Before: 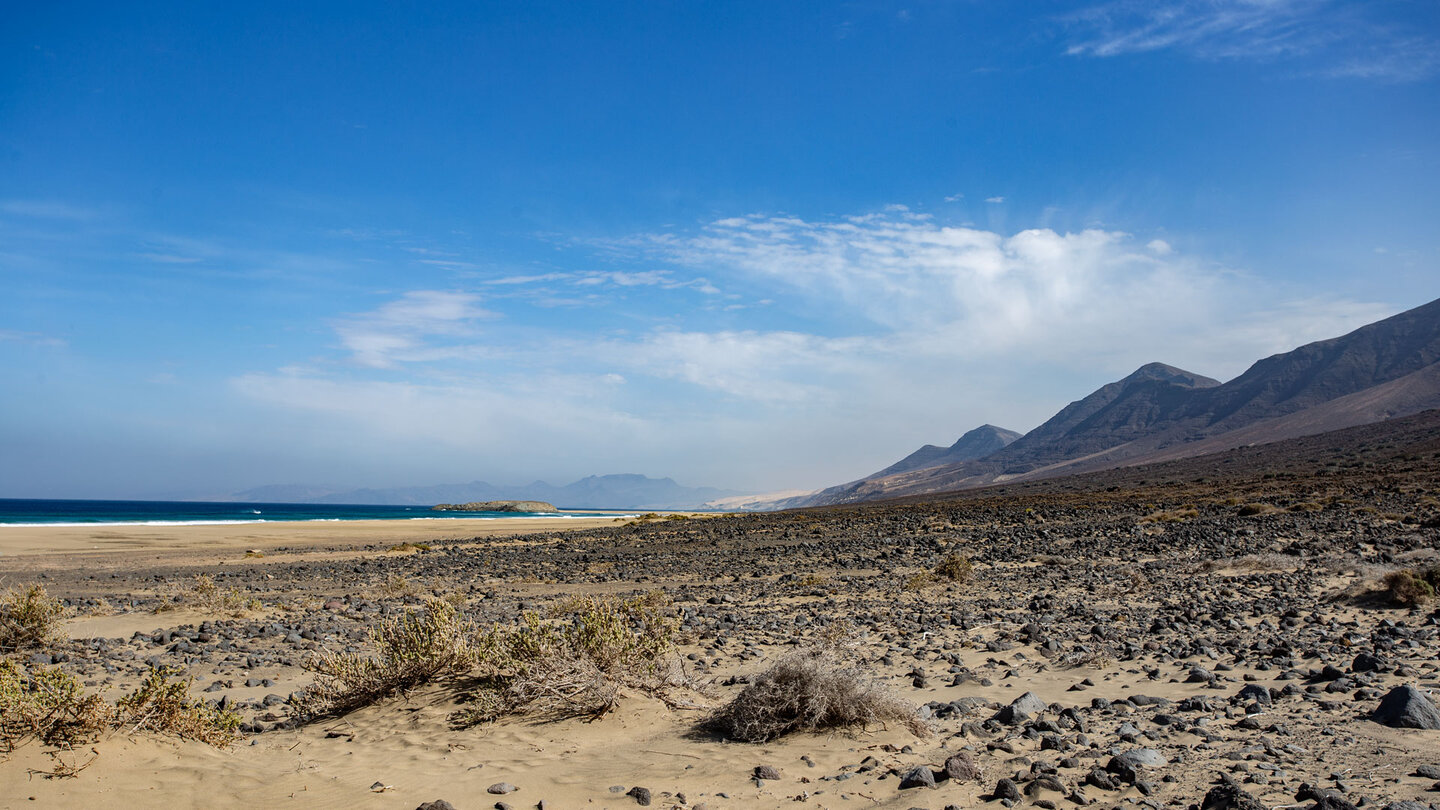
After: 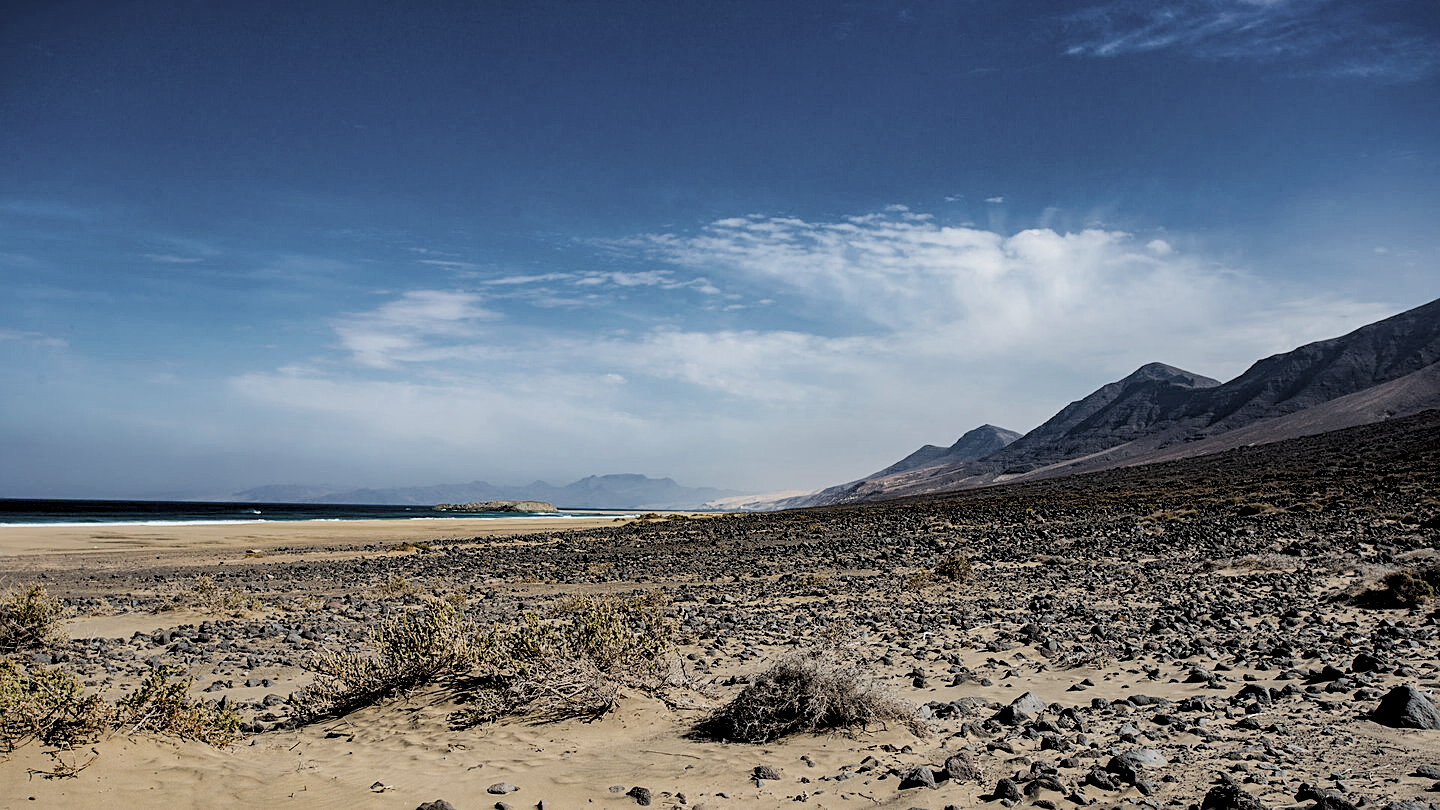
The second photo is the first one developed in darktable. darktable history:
filmic rgb: black relative exposure -7.77 EV, white relative exposure 4.42 EV, hardness 3.76, latitude 37.5%, contrast 0.977, highlights saturation mix 9.58%, shadows ↔ highlights balance 3.72%
color balance rgb: linear chroma grading › shadows -7.582%, linear chroma grading › global chroma 9.919%, perceptual saturation grading › global saturation 16.903%, global vibrance 16.653%, saturation formula JzAzBz (2021)
levels: black 3.86%, levels [0.062, 0.494, 0.925]
sharpen: on, module defaults
contrast brightness saturation: contrast 0.097, saturation -0.375
